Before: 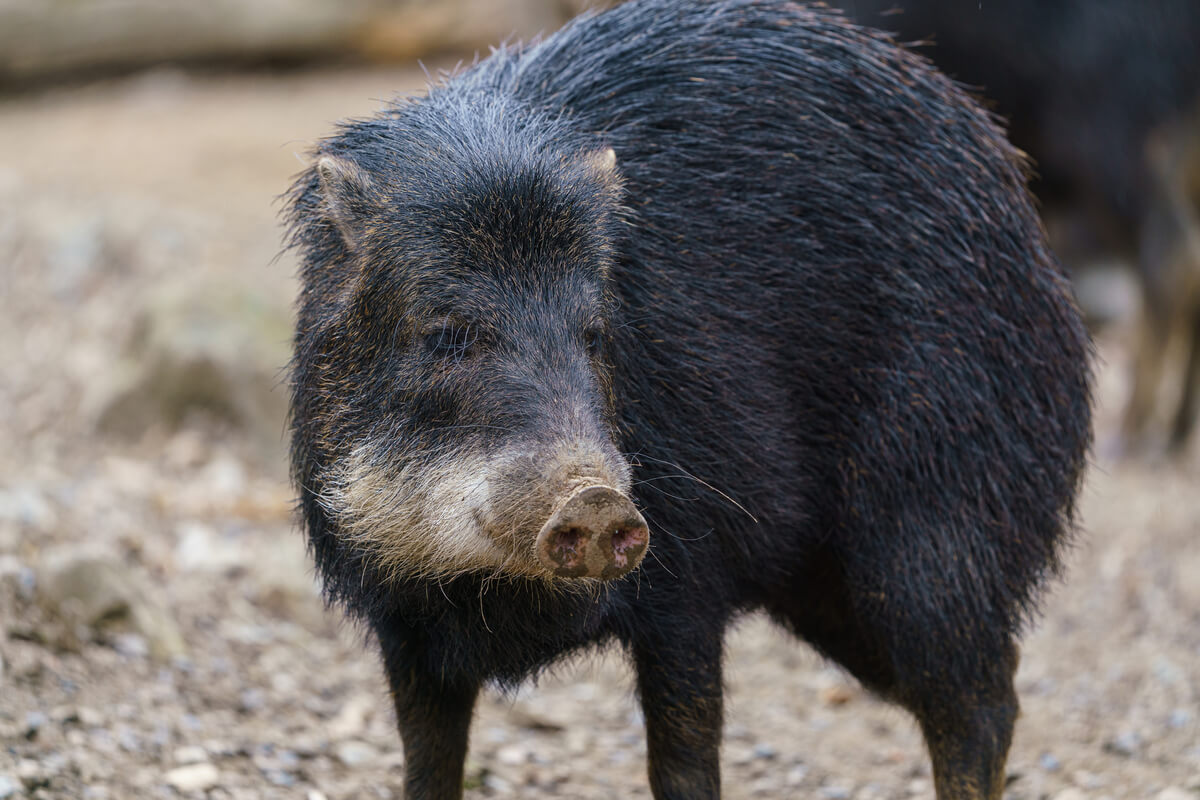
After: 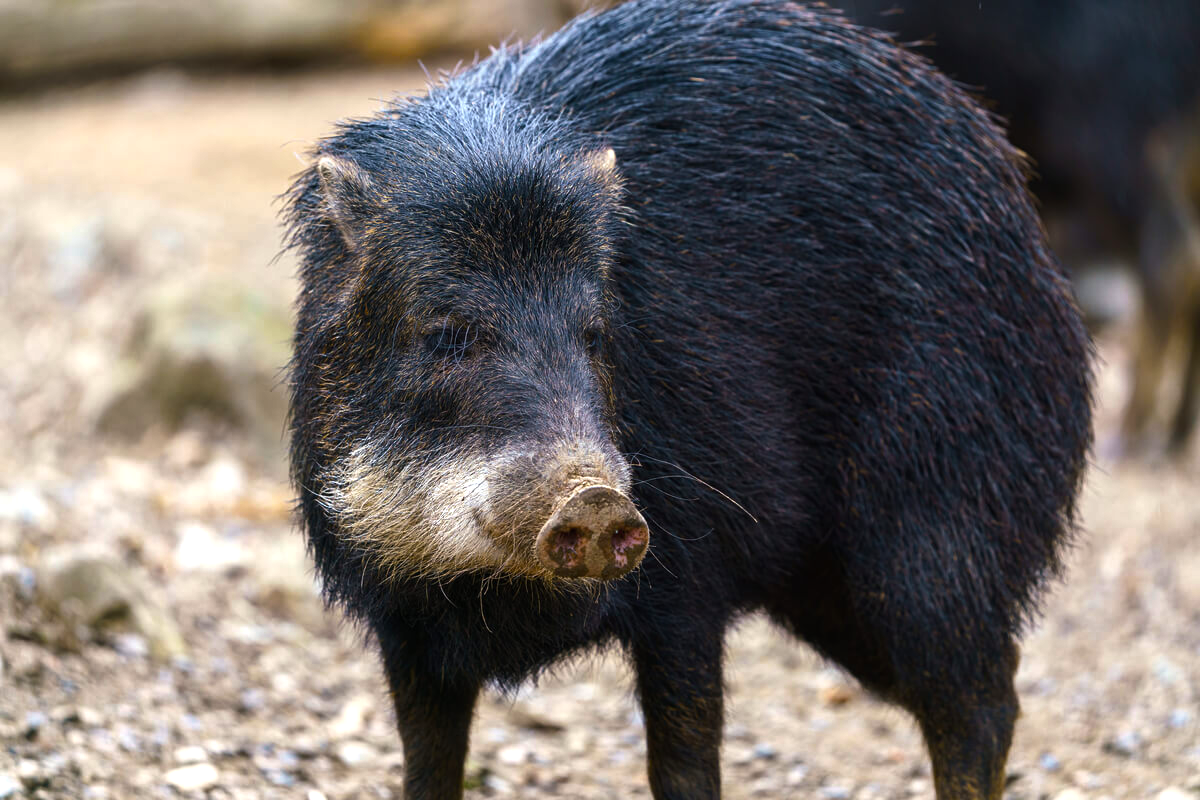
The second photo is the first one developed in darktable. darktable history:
color balance rgb: perceptual saturation grading › global saturation 29.953%, perceptual brilliance grading › global brilliance 20.29%, perceptual brilliance grading › shadows -40.114%, global vibrance 20.613%
